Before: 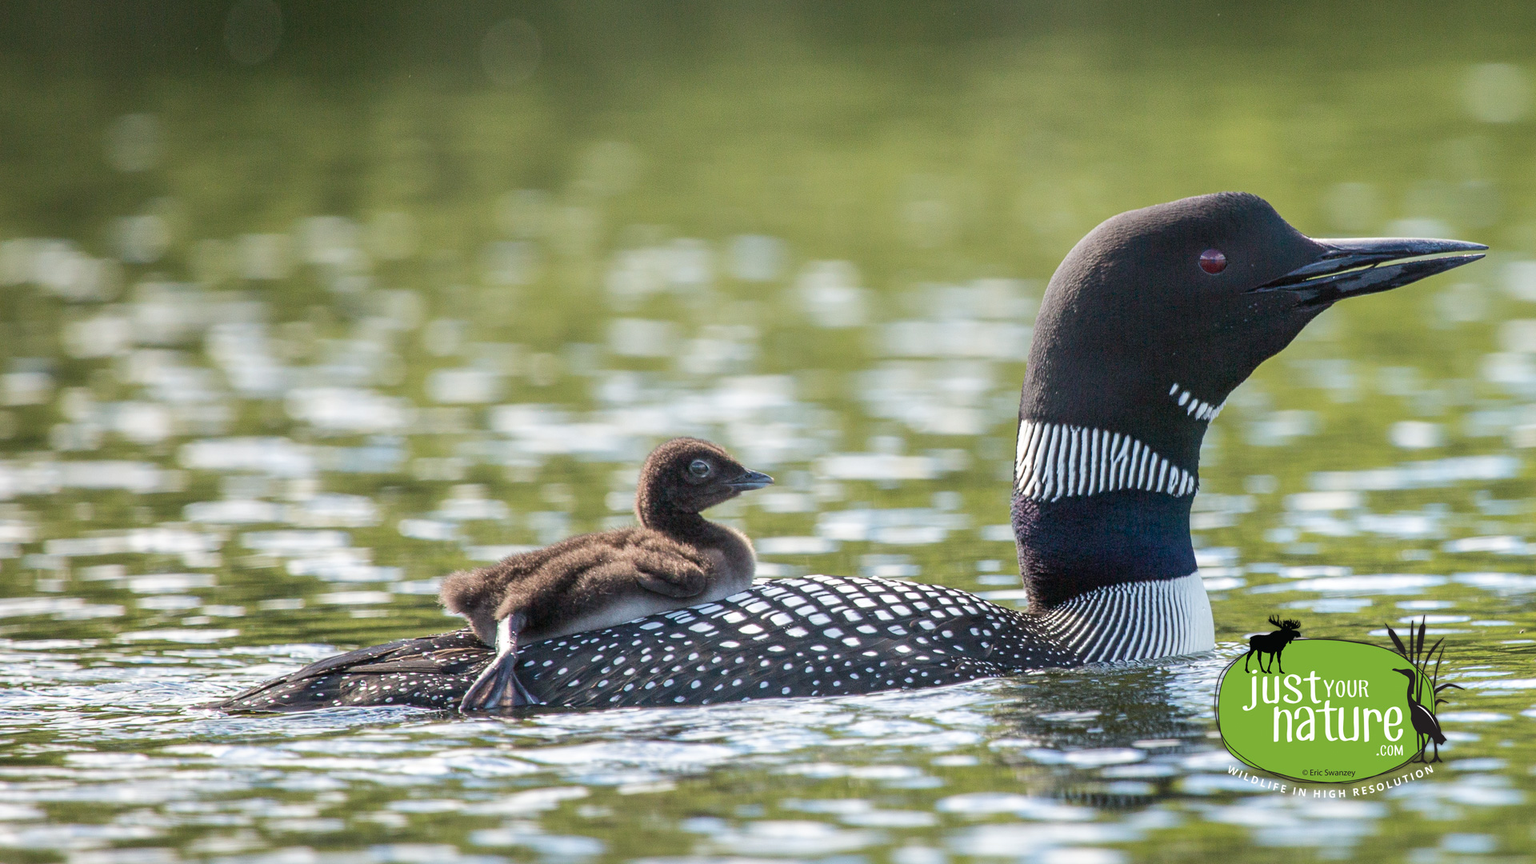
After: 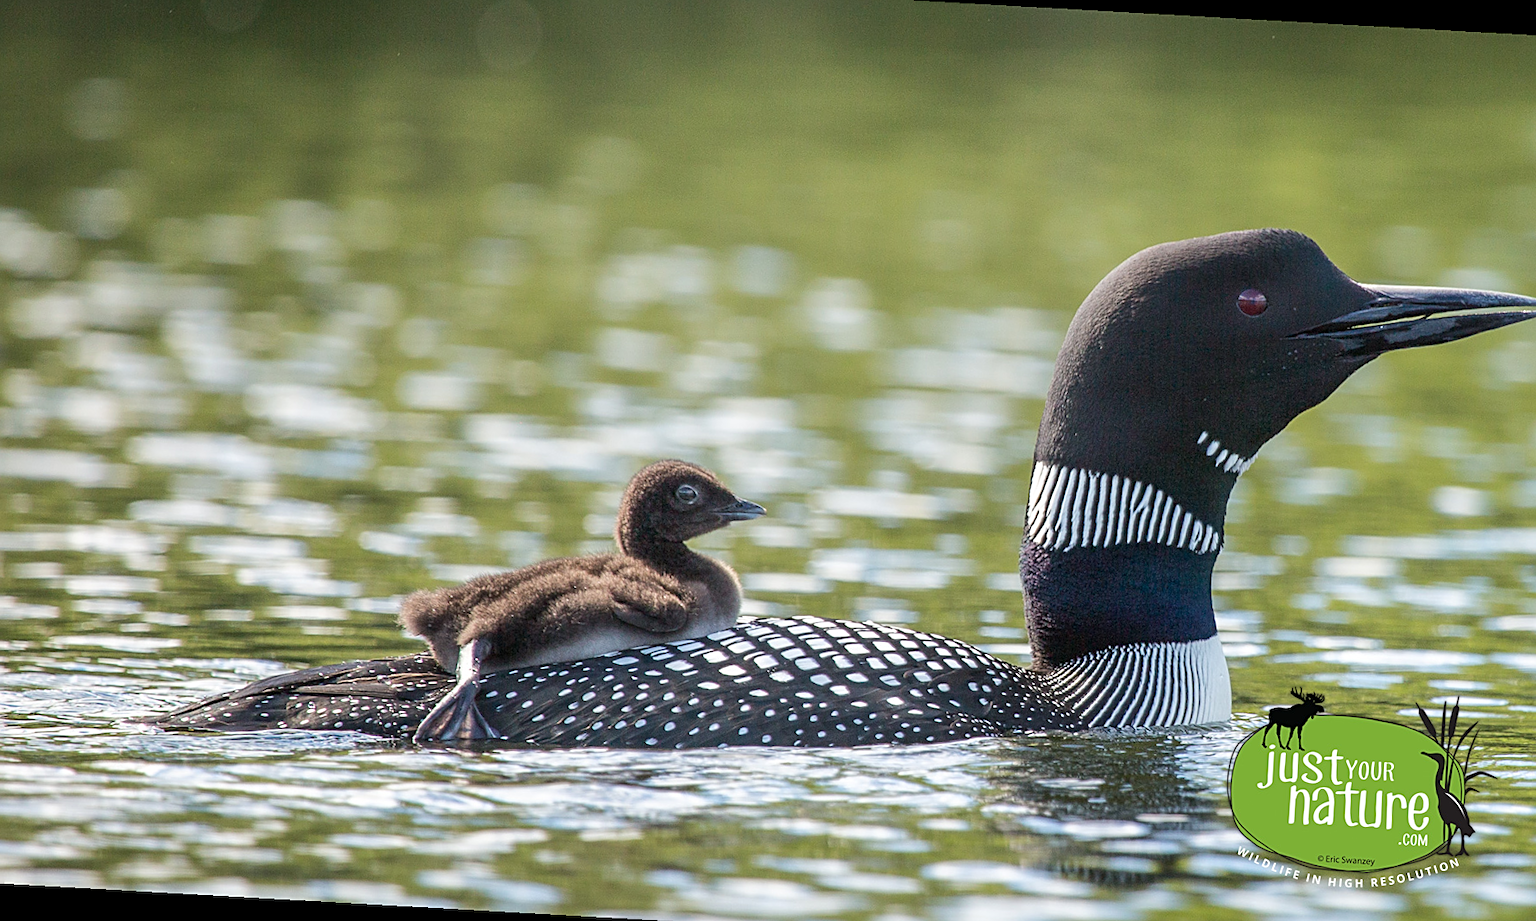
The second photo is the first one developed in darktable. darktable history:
crop and rotate: angle -3.22°, left 5.317%, top 5.226%, right 4.642%, bottom 4.698%
sharpen: on, module defaults
